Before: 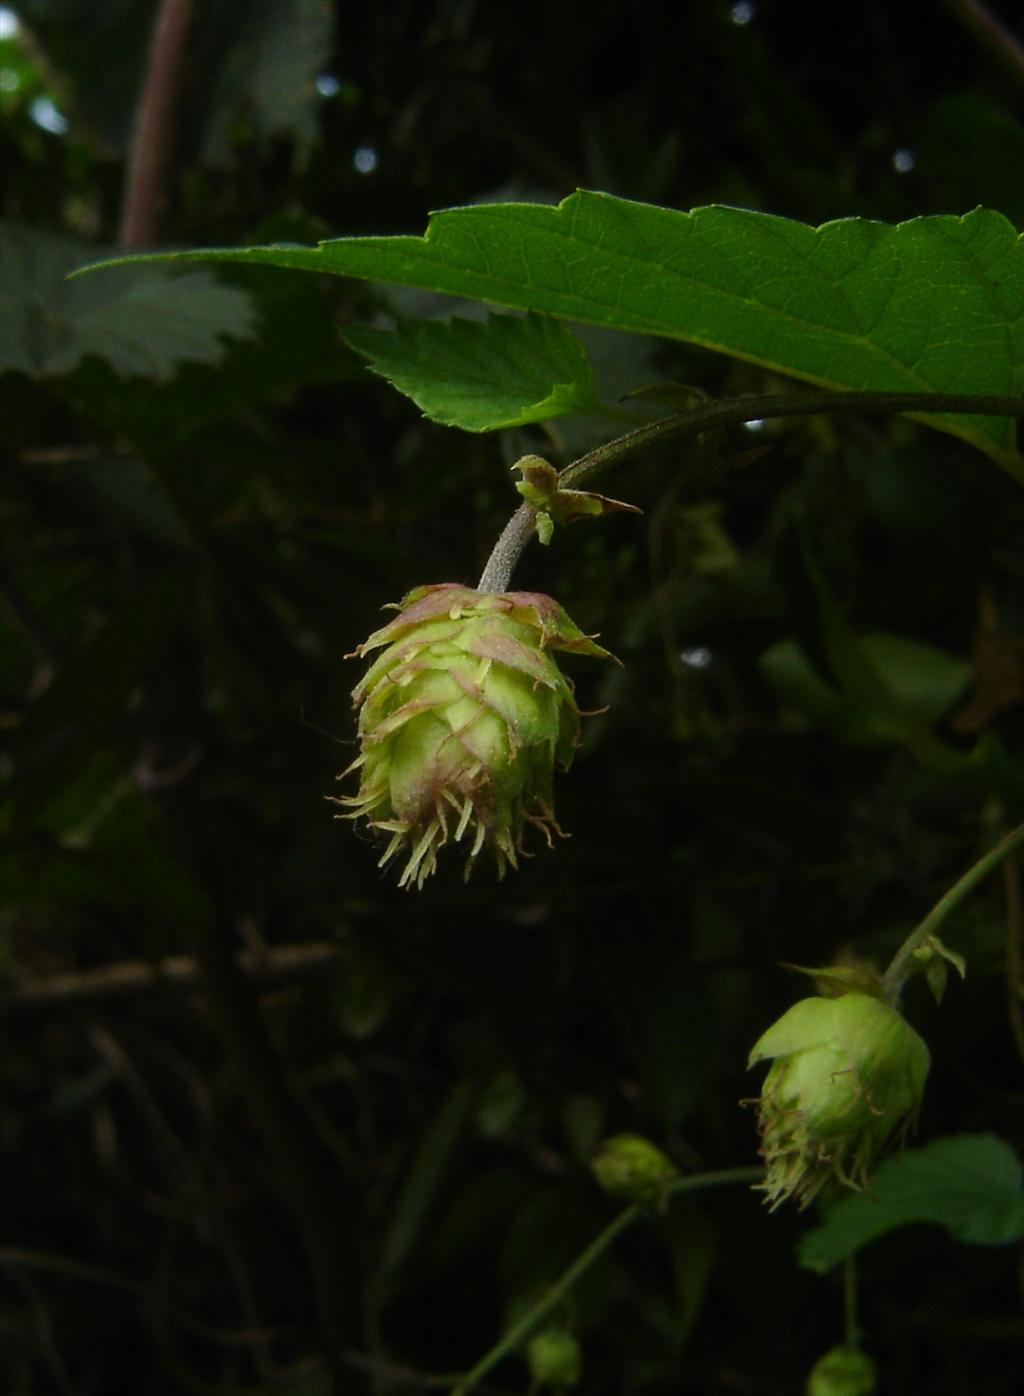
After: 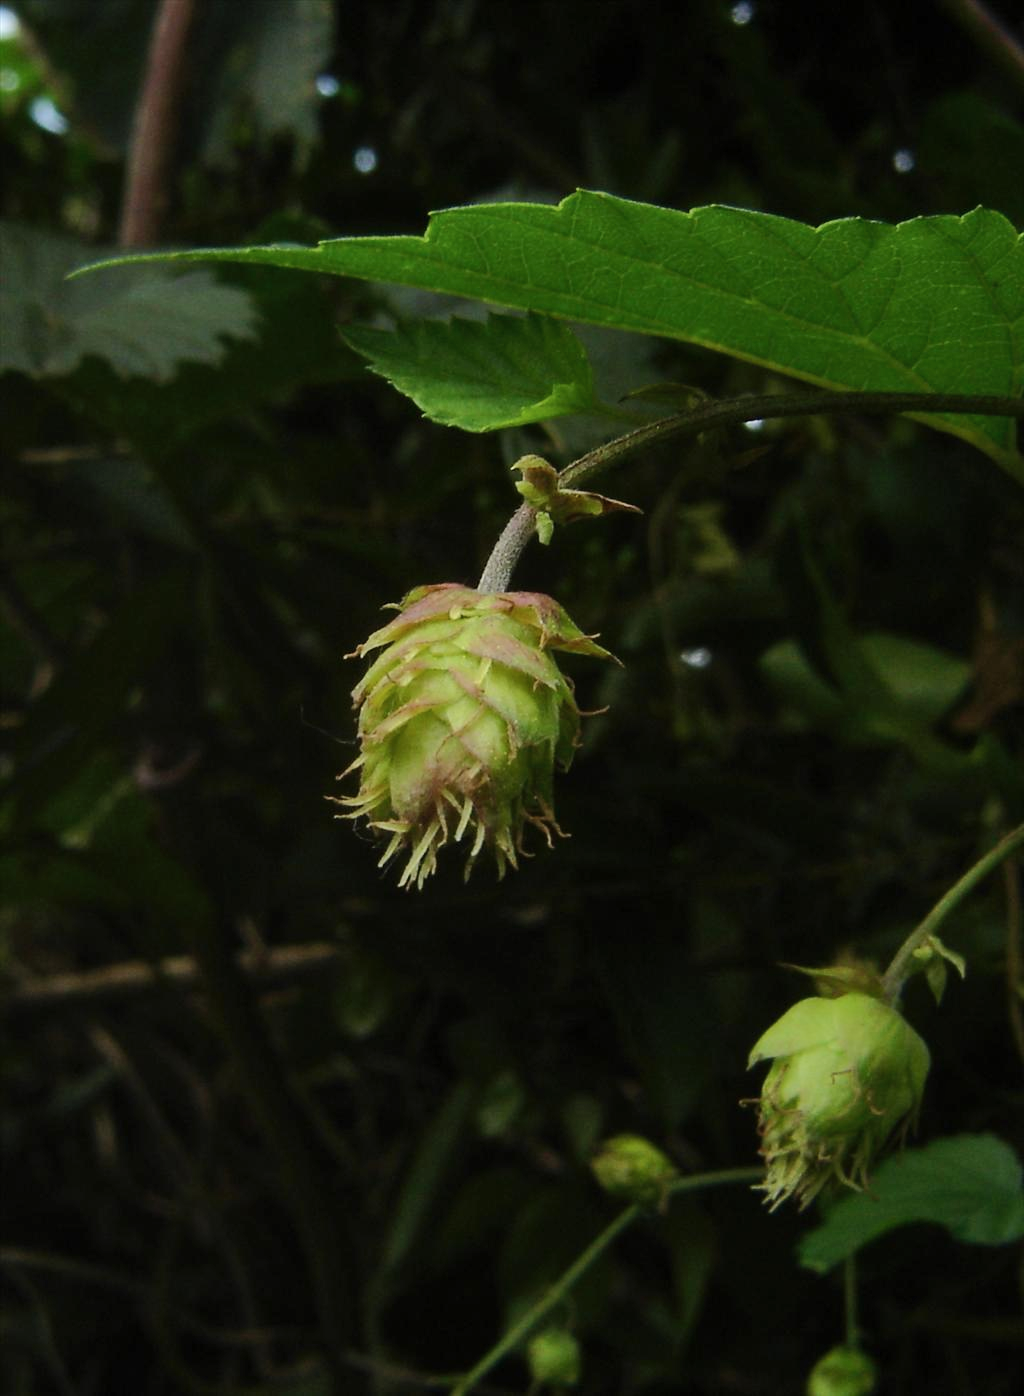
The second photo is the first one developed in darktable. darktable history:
shadows and highlights: shadows 36.21, highlights -28.15, soften with gaussian
